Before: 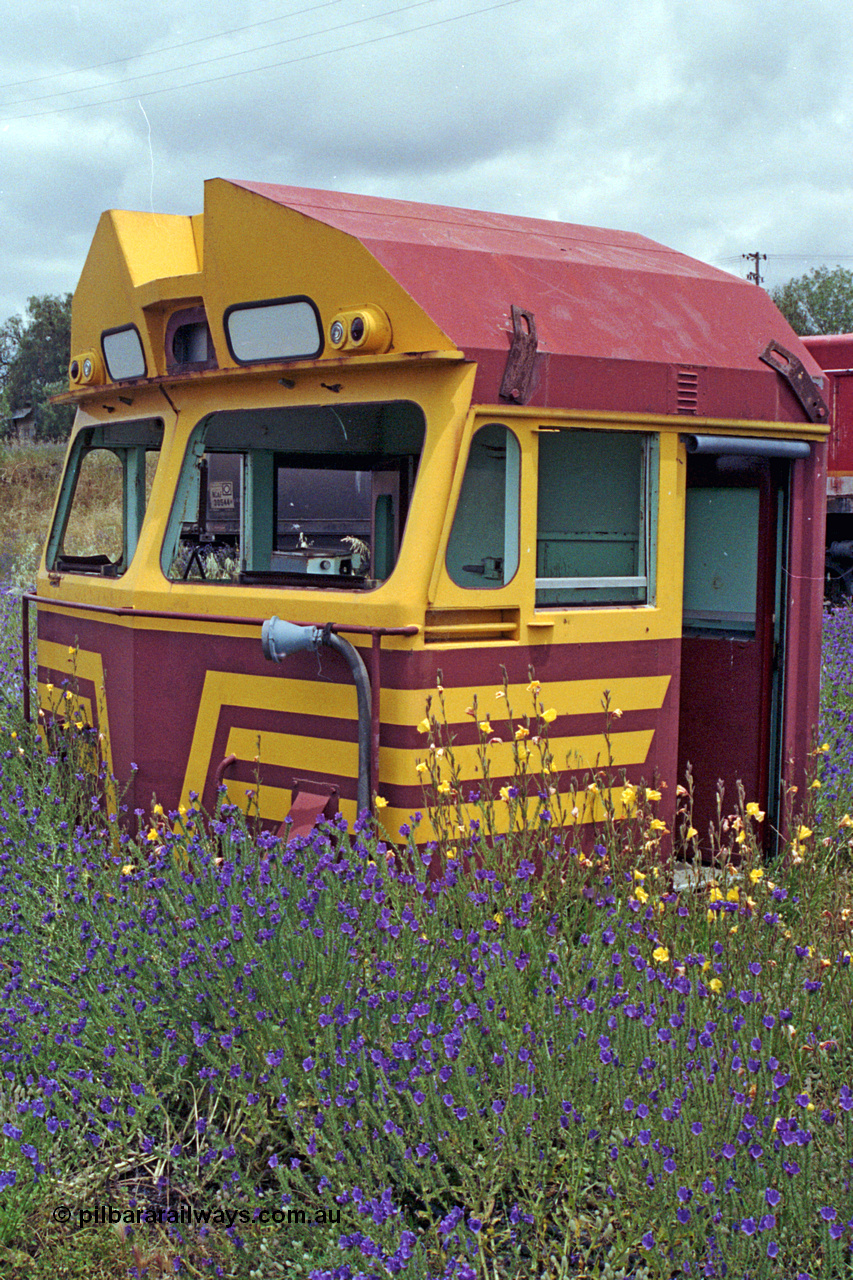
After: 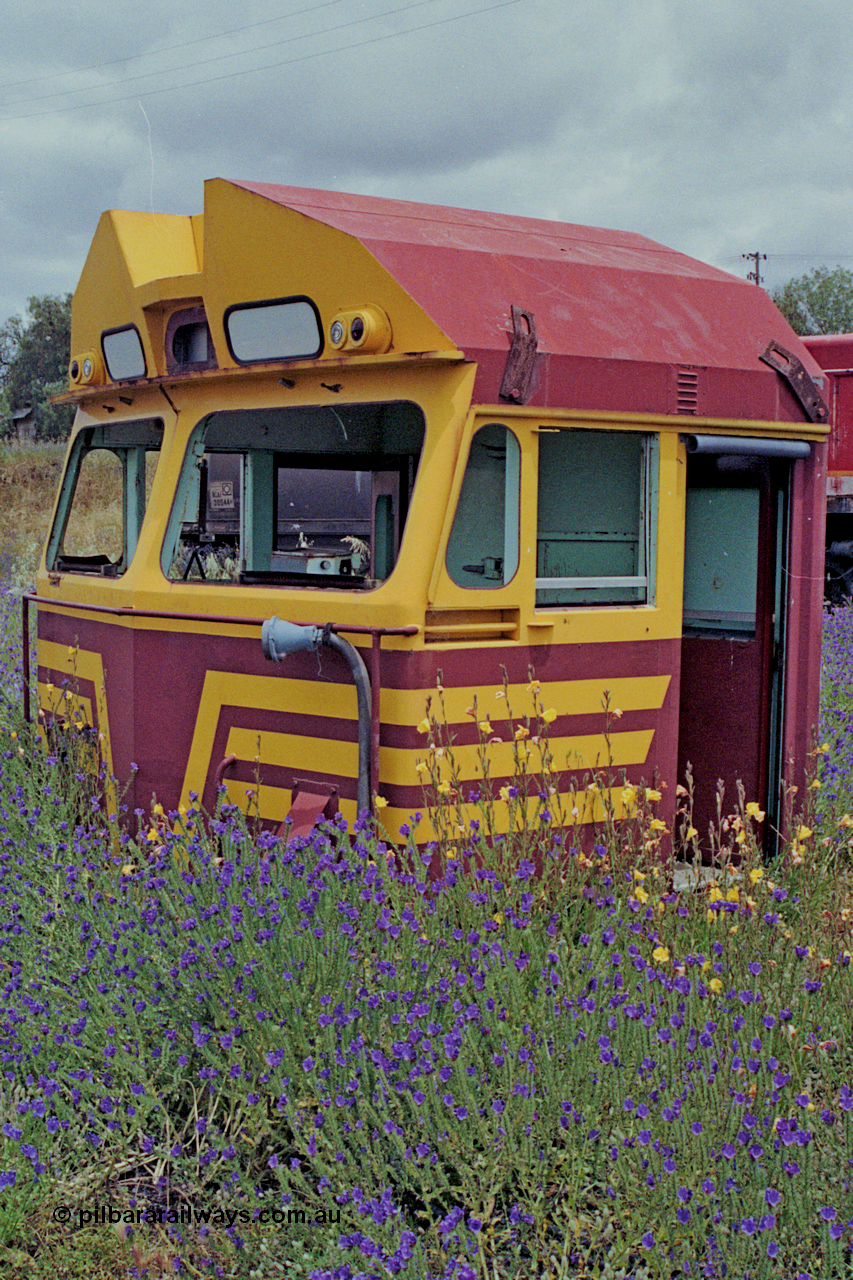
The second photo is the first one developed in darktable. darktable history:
filmic rgb: black relative exposure -8.8 EV, white relative exposure 4.98 EV, target black luminance 0%, hardness 3.79, latitude 66.62%, contrast 0.82, highlights saturation mix 11.48%, shadows ↔ highlights balance 20.57%, contrast in shadows safe
shadows and highlights: shadows 37.27, highlights -27.08, soften with gaussian
haze removal: compatibility mode true, adaptive false
